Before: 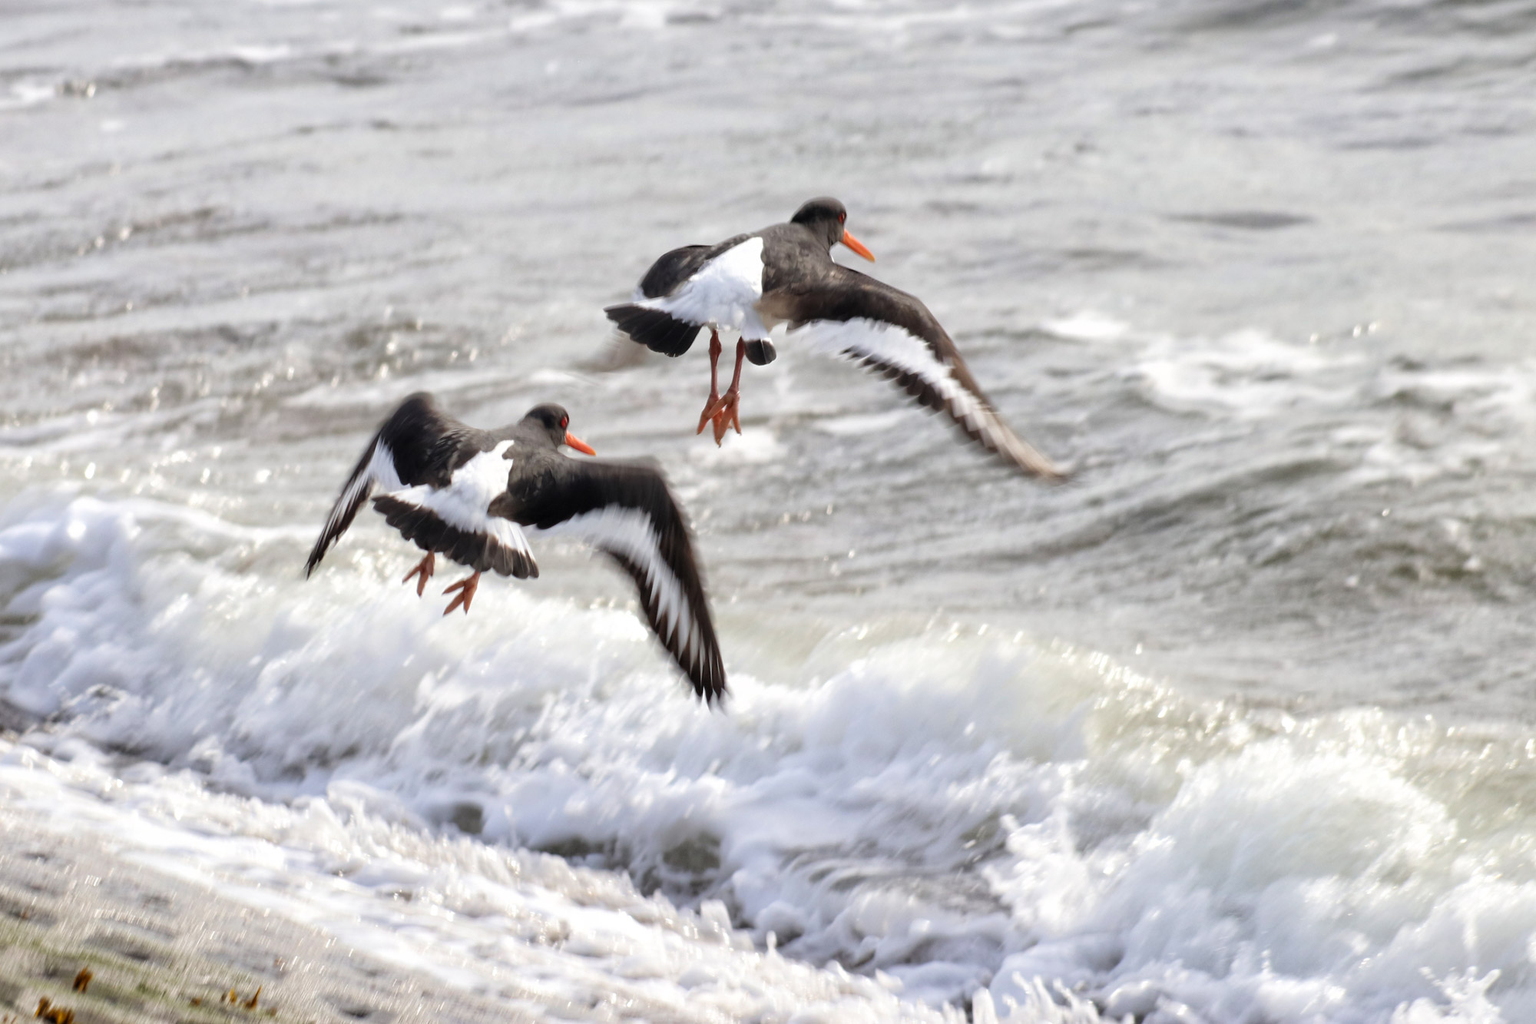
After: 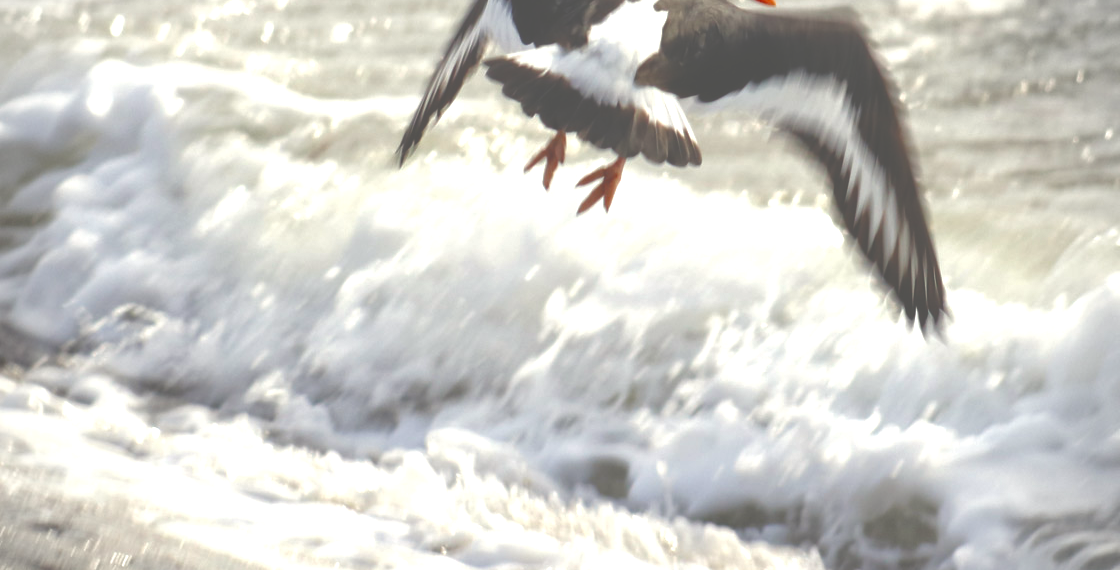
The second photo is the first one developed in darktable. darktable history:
exposure: black level correction -0.086, compensate highlight preservation false
color balance rgb: highlights gain › luminance 5.64%, highlights gain › chroma 2.584%, highlights gain › hue 90.95°, perceptual saturation grading › global saturation 34.952%, perceptual saturation grading › highlights -29.908%, perceptual saturation grading › shadows 35.294%, global vibrance 6.444%, contrast 12.634%, saturation formula JzAzBz (2021)
tone curve: curves: ch0 [(0, 0) (0.003, 0.126) (0.011, 0.129) (0.025, 0.133) (0.044, 0.143) (0.069, 0.155) (0.1, 0.17) (0.136, 0.189) (0.177, 0.217) (0.224, 0.25) (0.277, 0.293) (0.335, 0.346) (0.399, 0.398) (0.468, 0.456) (0.543, 0.517) (0.623, 0.583) (0.709, 0.659) (0.801, 0.756) (0.898, 0.856) (1, 1)], color space Lab, independent channels, preserve colors none
crop: top 44.054%, right 43.697%, bottom 13.101%
vignetting: on, module defaults
